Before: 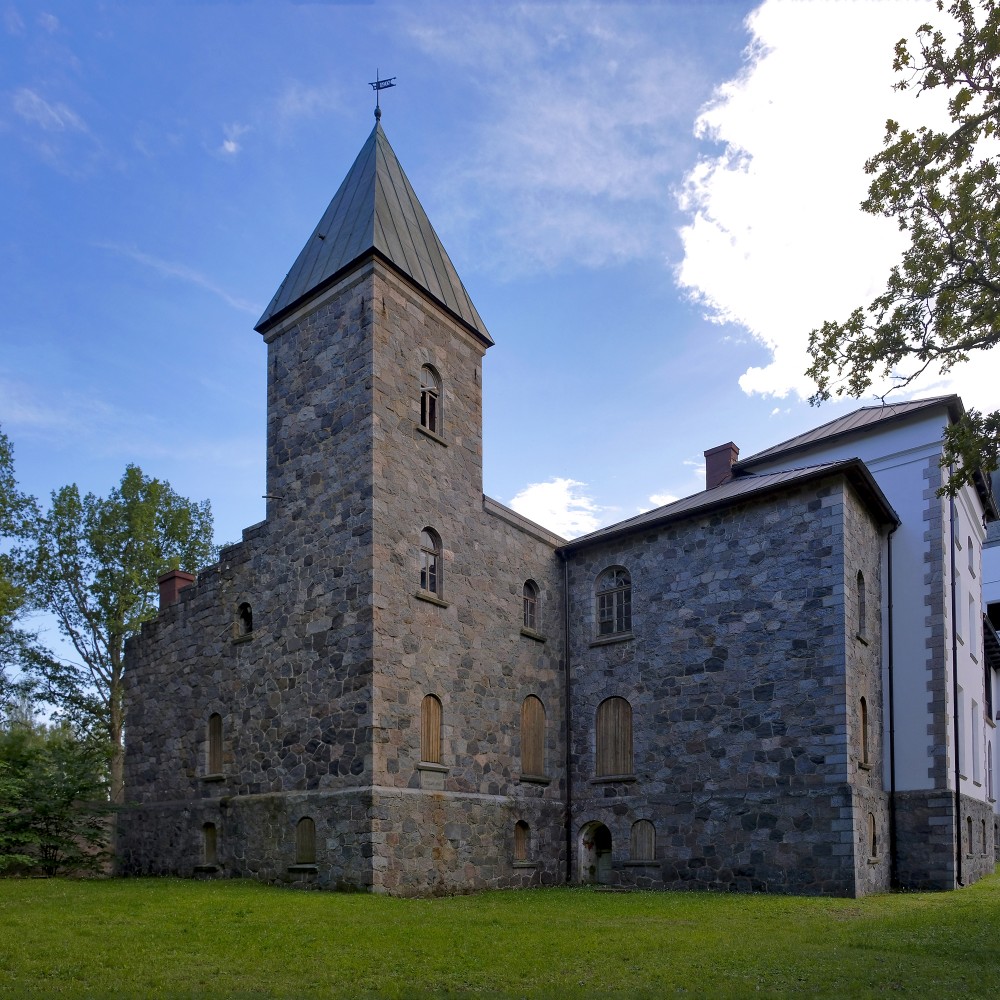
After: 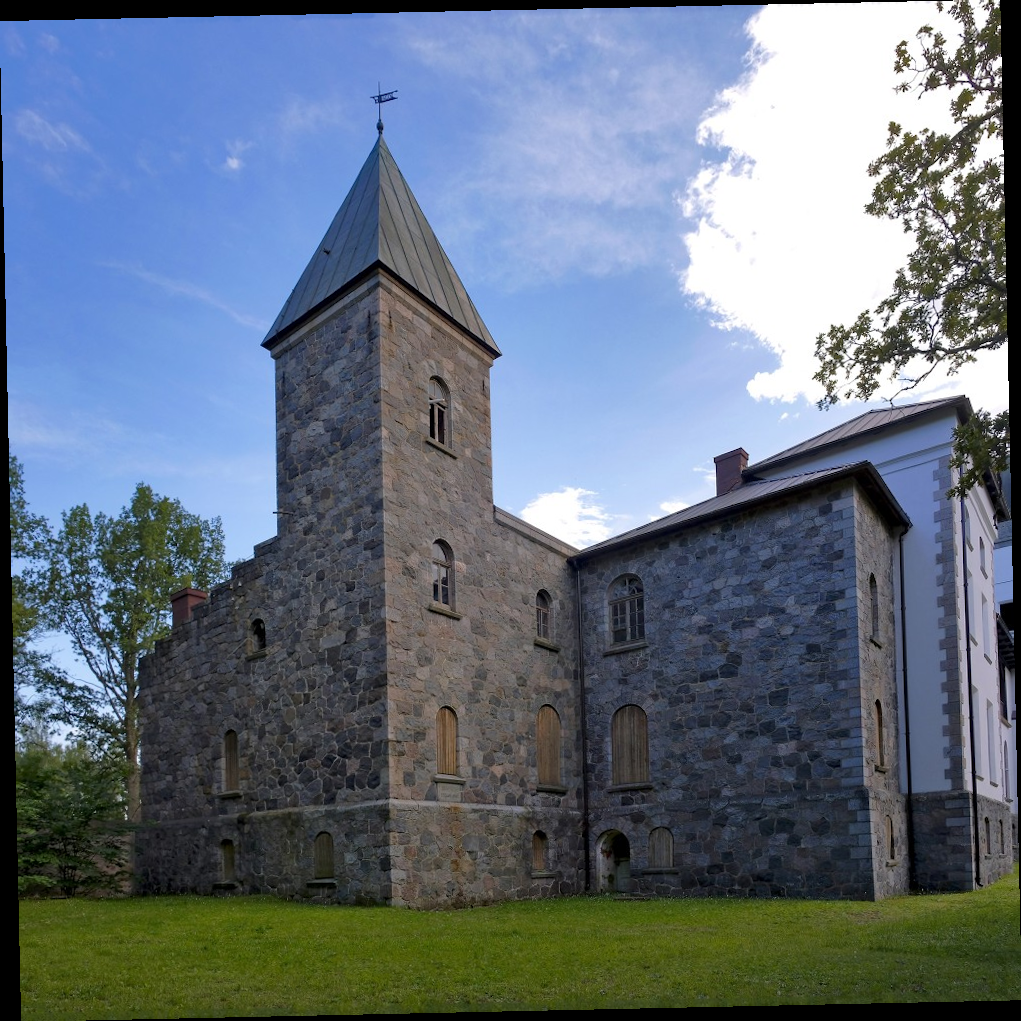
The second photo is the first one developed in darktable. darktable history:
rotate and perspective: rotation -1.24°, automatic cropping off
